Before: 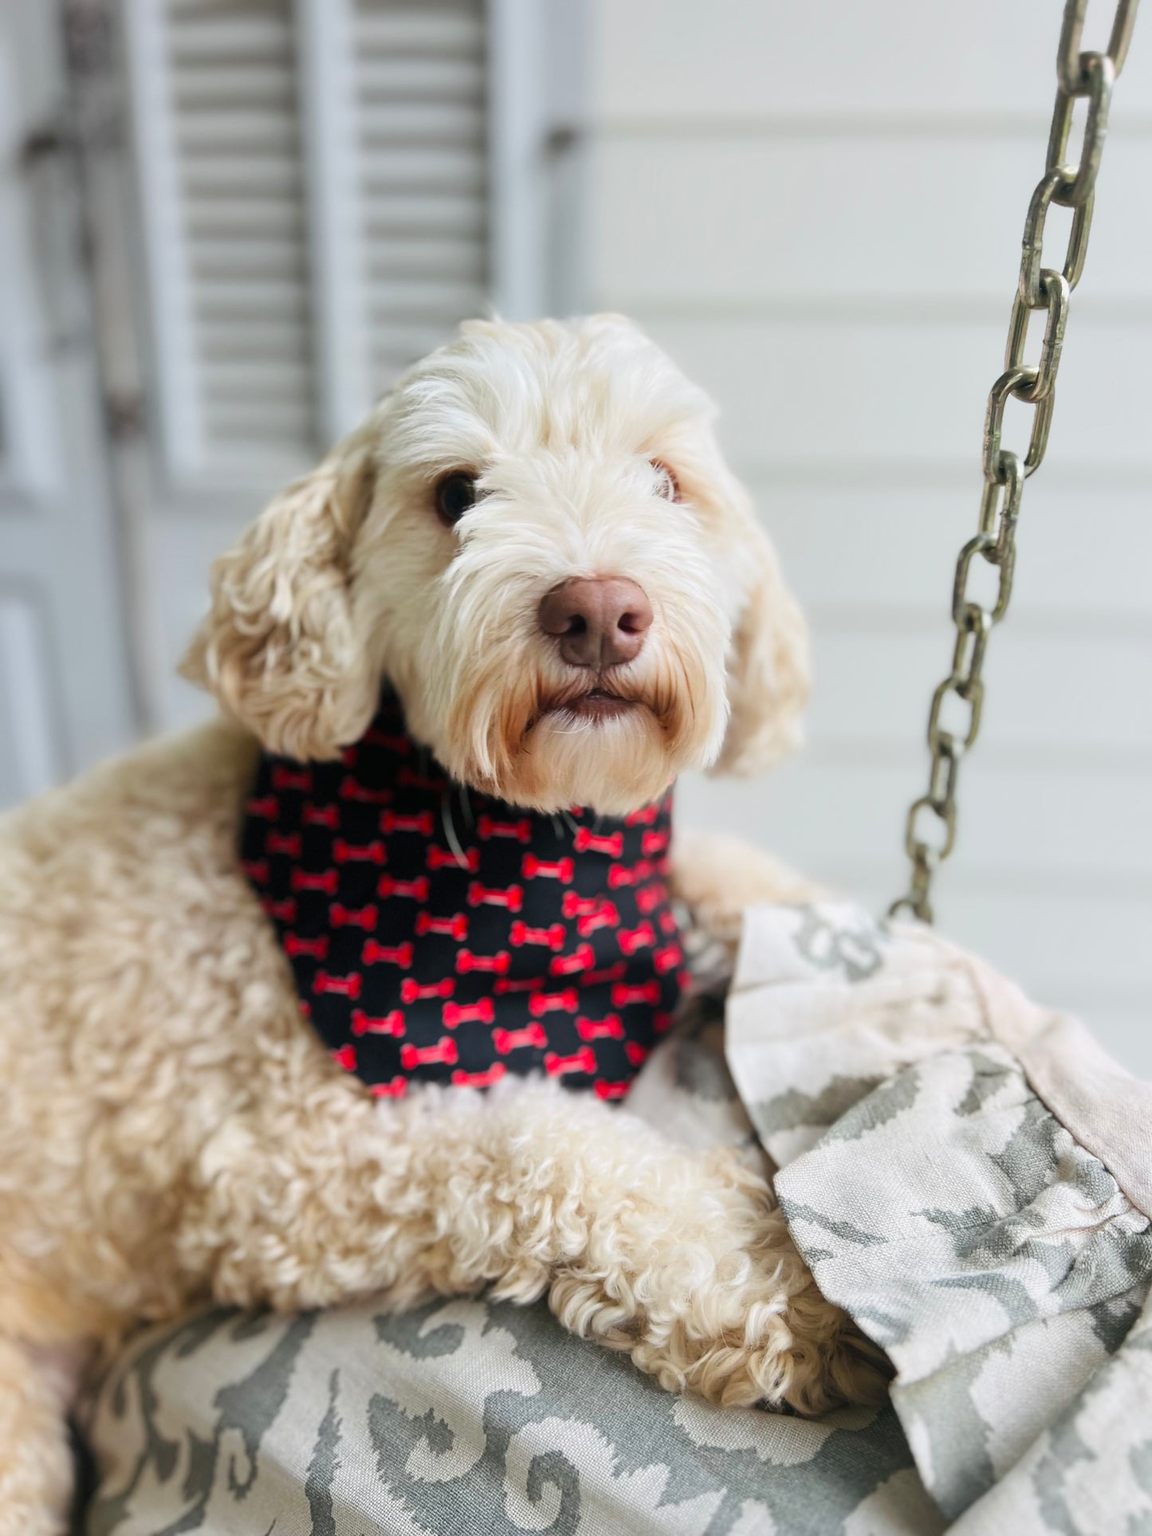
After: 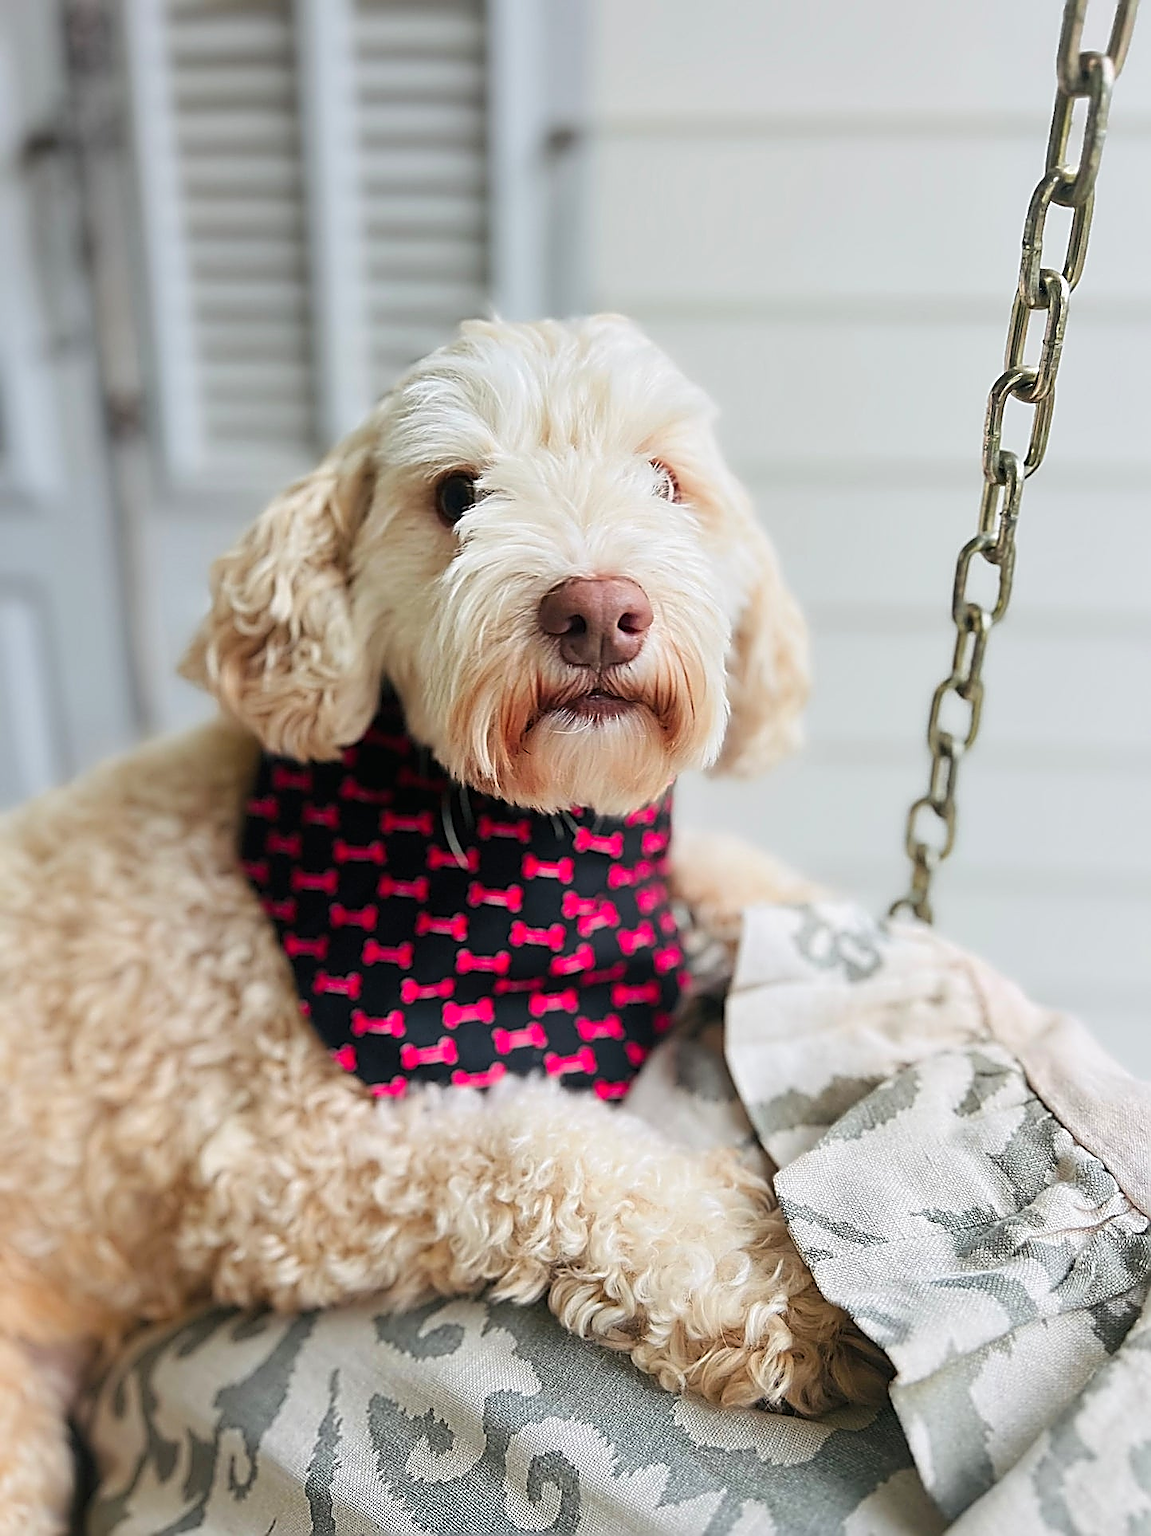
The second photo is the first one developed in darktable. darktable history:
color zones: curves: ch1 [(0.239, 0.552) (0.75, 0.5)]; ch2 [(0.25, 0.462) (0.749, 0.457)], mix 25.94%
tone equalizer: on, module defaults
sharpen: amount 1.861
